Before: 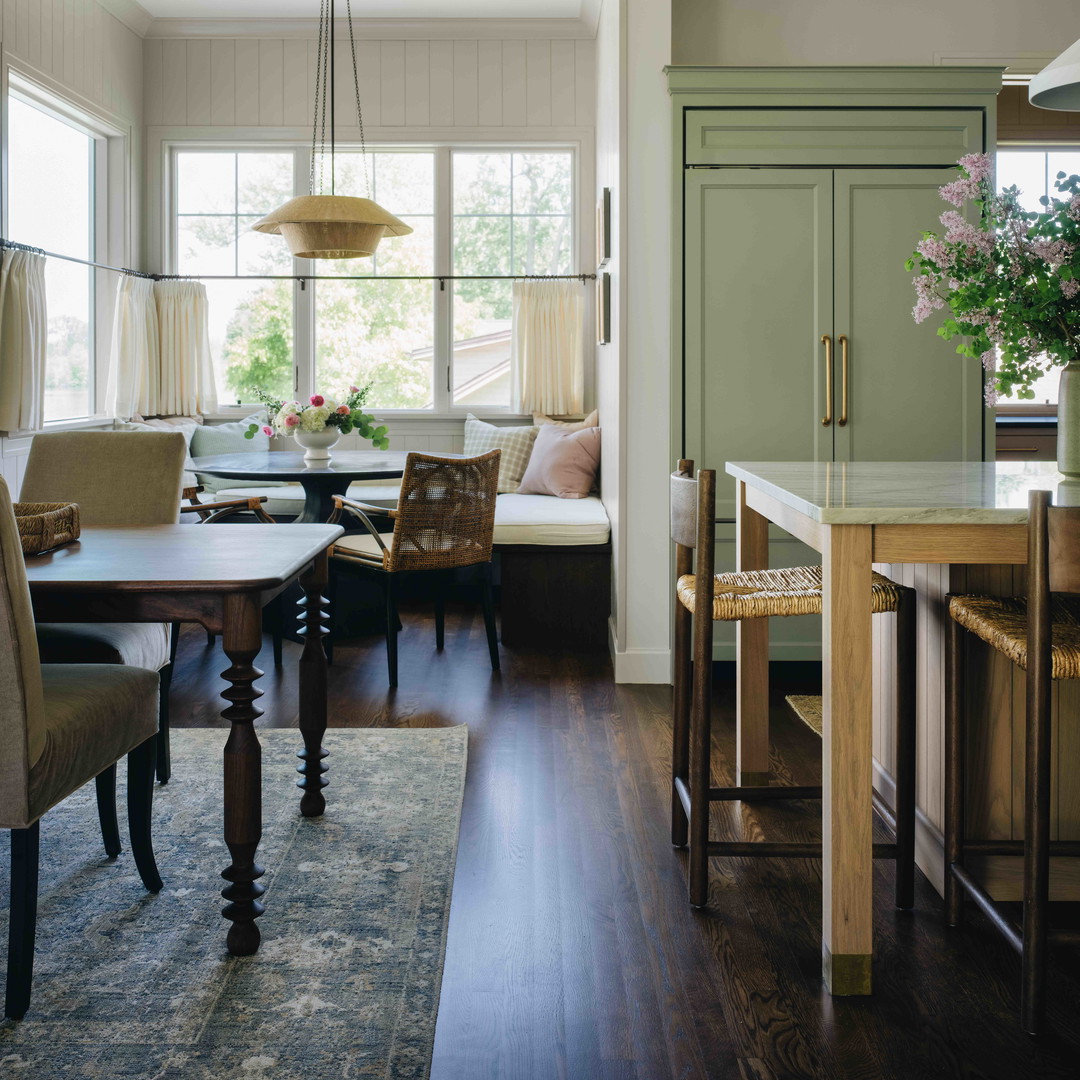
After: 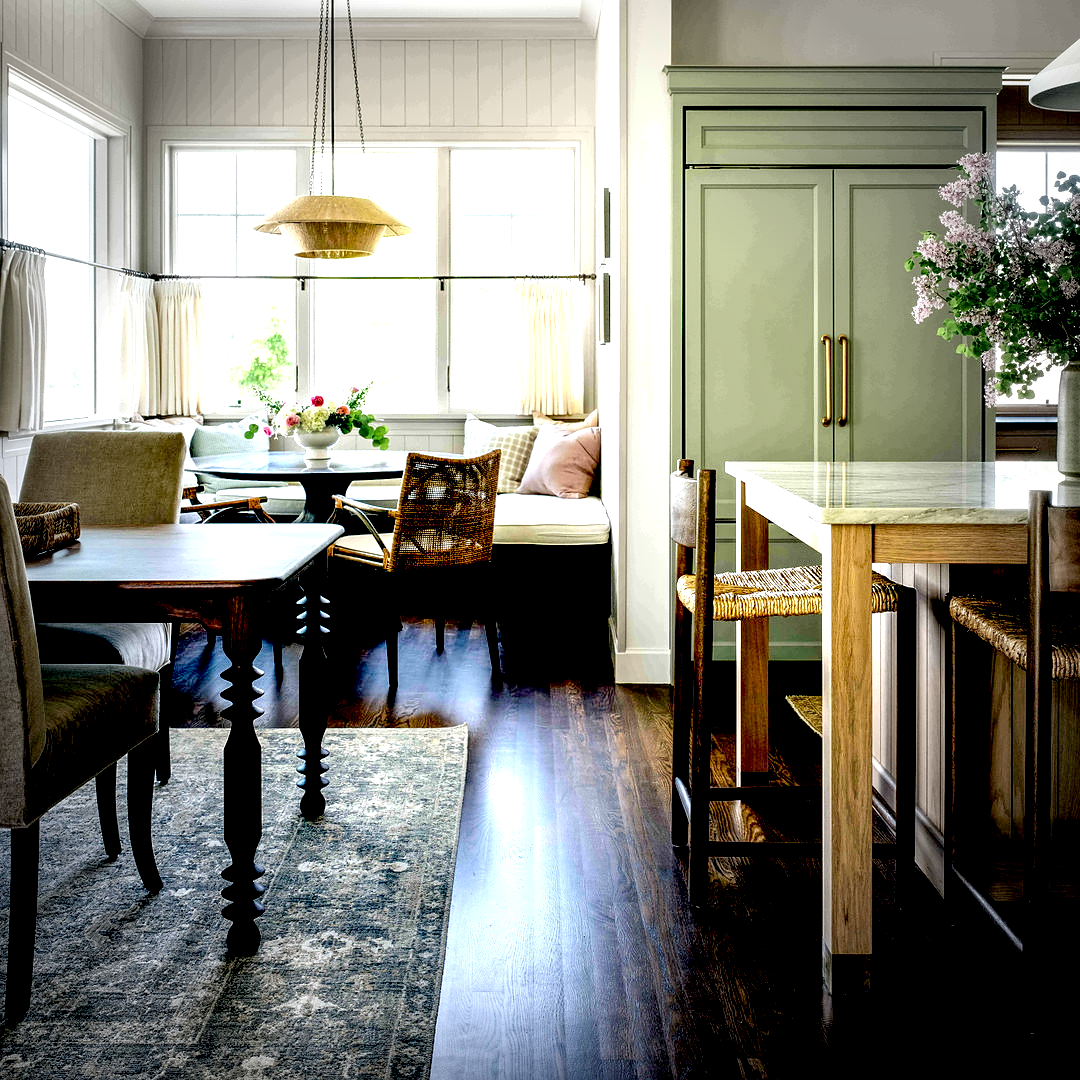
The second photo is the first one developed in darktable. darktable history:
sharpen: radius 1
tone equalizer: -8 EV -0.416 EV, -7 EV -0.402 EV, -6 EV -0.309 EV, -5 EV -0.203 EV, -3 EV 0.245 EV, -2 EV 0.343 EV, -1 EV 0.412 EV, +0 EV 0.446 EV
local contrast: detail 150%
vignetting: fall-off start 65.29%, width/height ratio 0.876
exposure: black level correction 0.037, exposure 0.905 EV, compensate highlight preservation false
